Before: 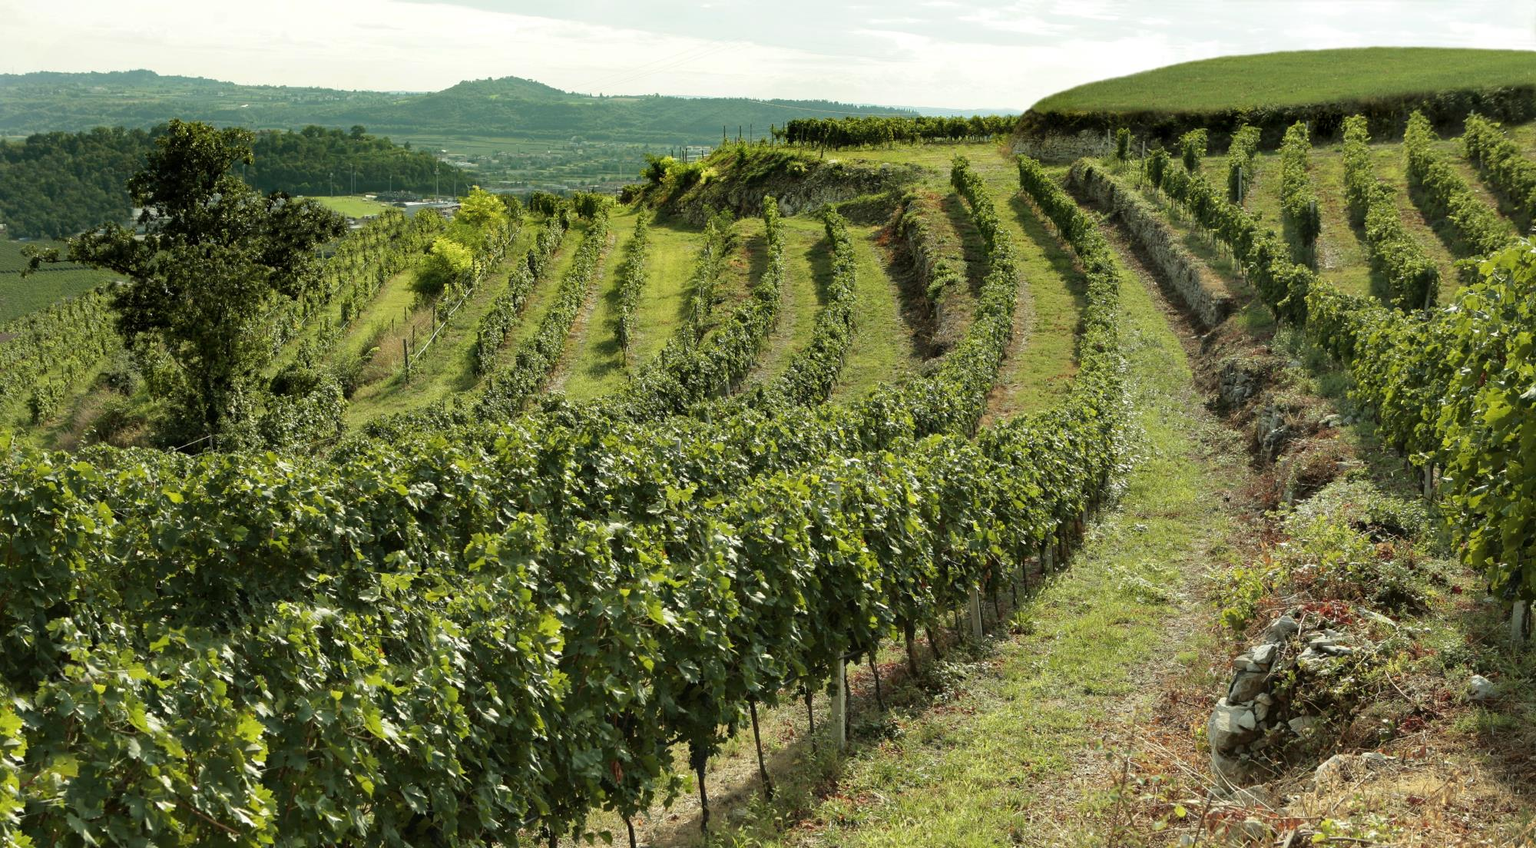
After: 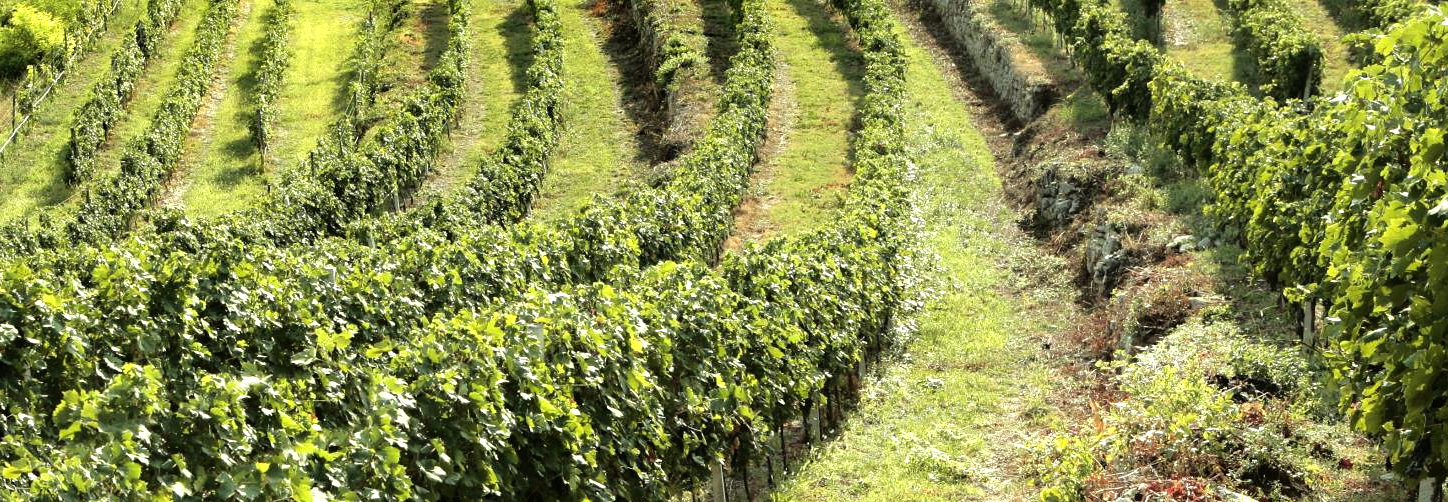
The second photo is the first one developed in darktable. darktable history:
tone equalizer: -8 EV -1.08 EV, -7 EV -1.04 EV, -6 EV -0.886 EV, -5 EV -0.59 EV, -3 EV 0.584 EV, -2 EV 0.893 EV, -1 EV 0.996 EV, +0 EV 1.06 EV
crop and rotate: left 27.58%, top 27.548%, bottom 26.952%
